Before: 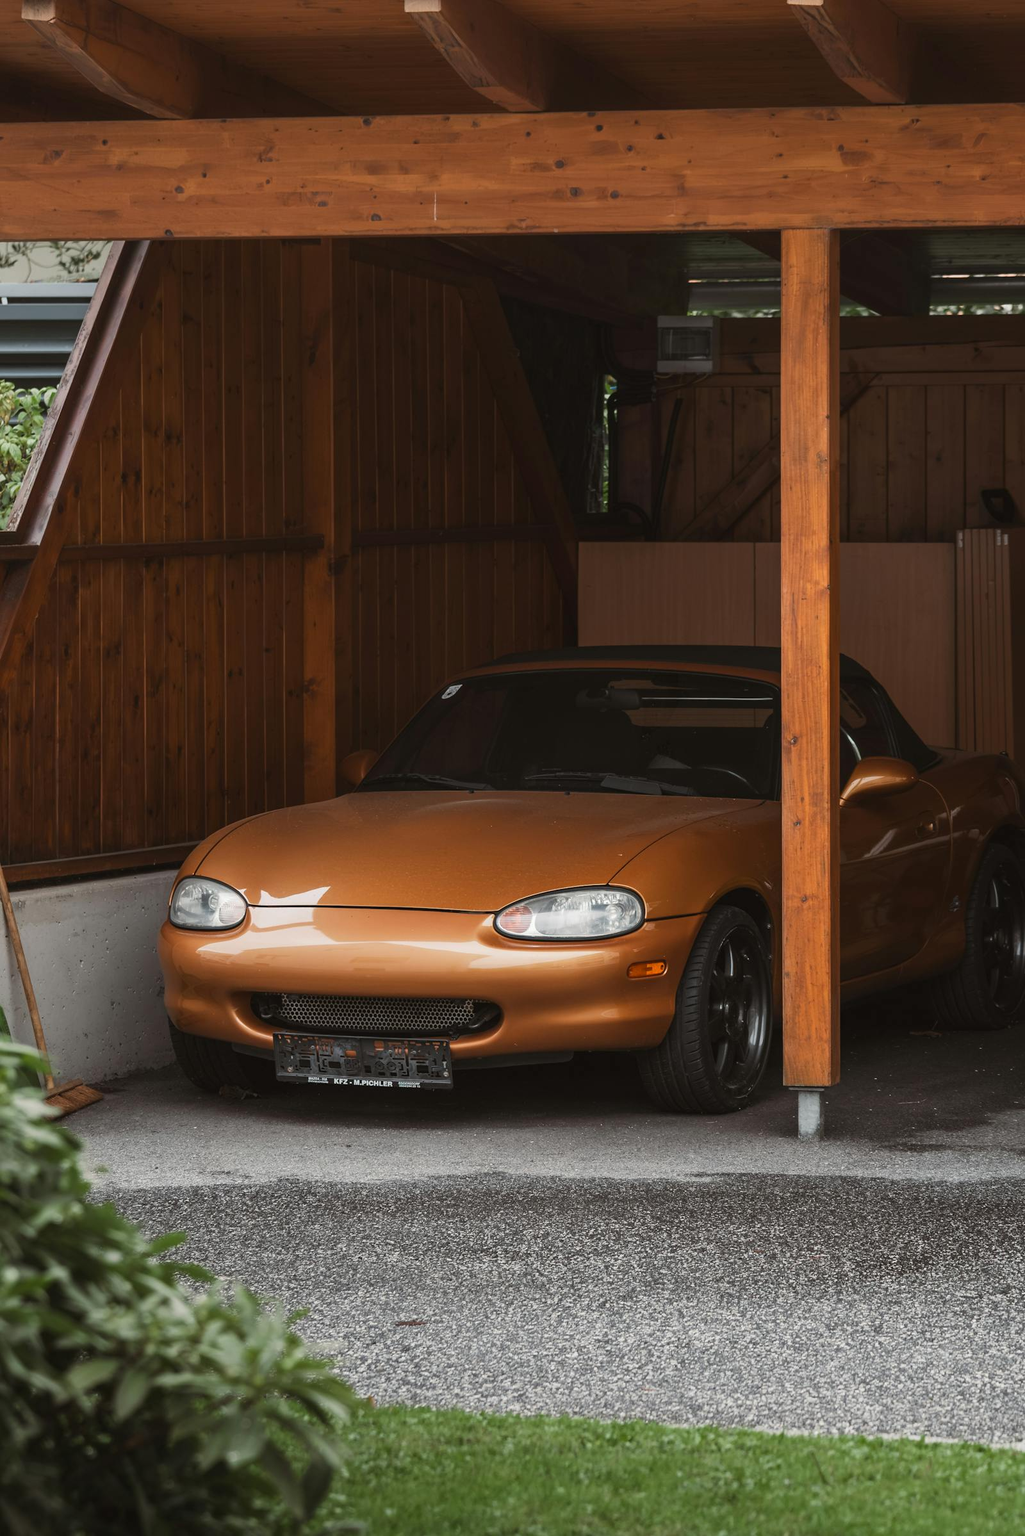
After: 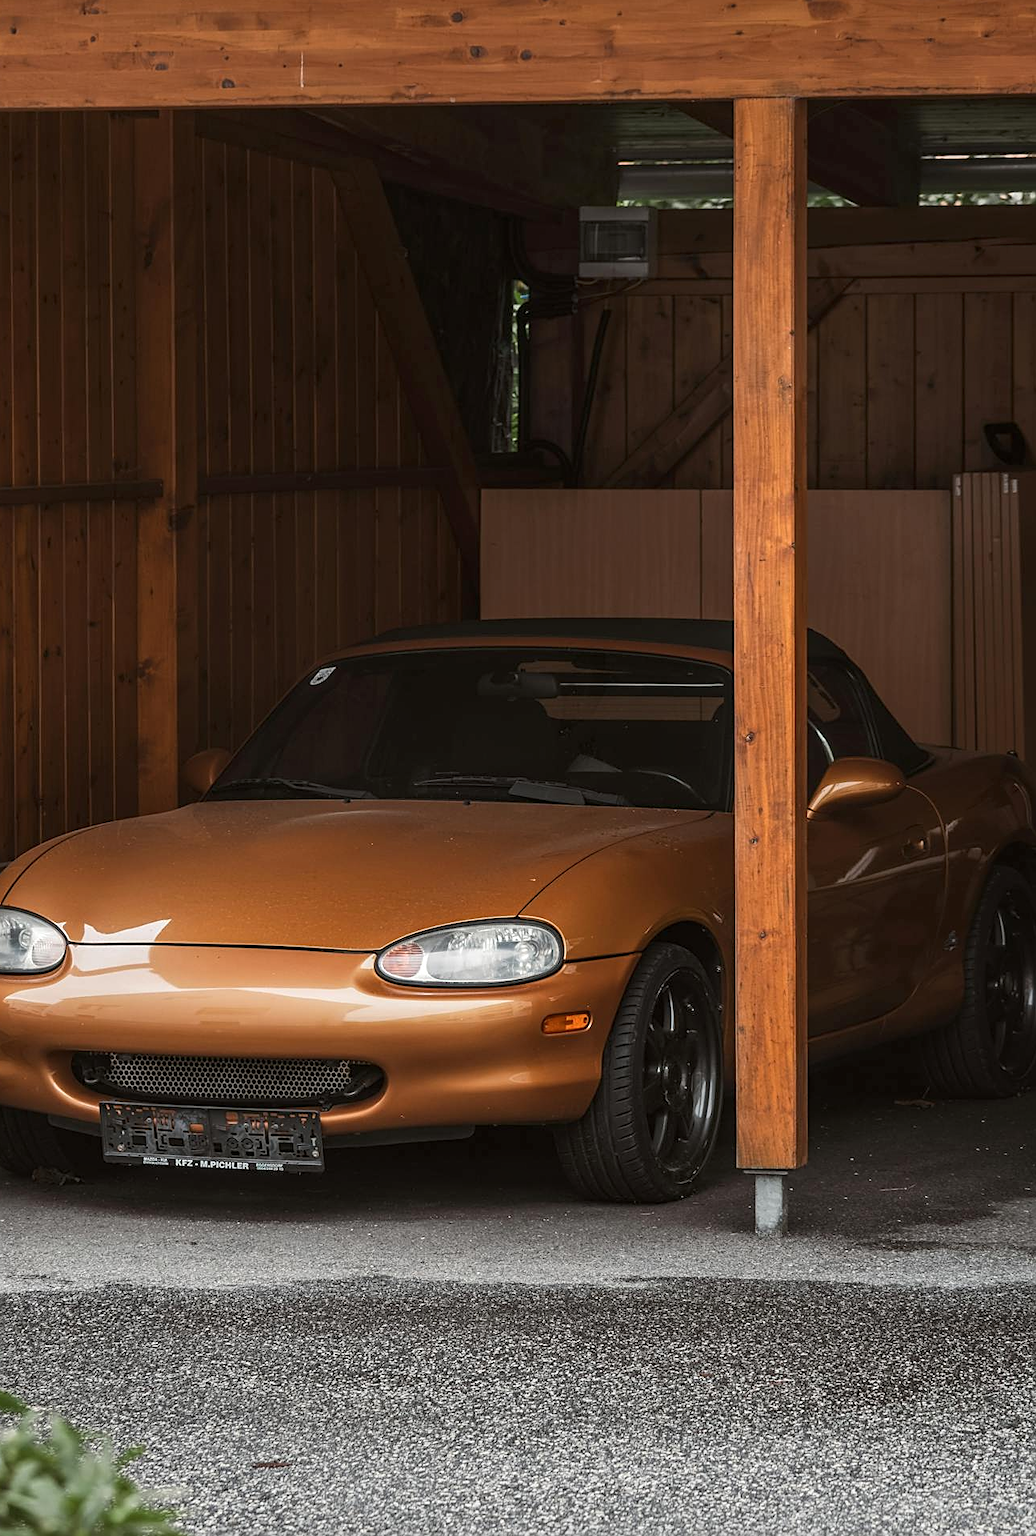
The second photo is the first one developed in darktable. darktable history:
local contrast: on, module defaults
crop: left 18.912%, top 9.829%, bottom 9.736%
sharpen: on, module defaults
